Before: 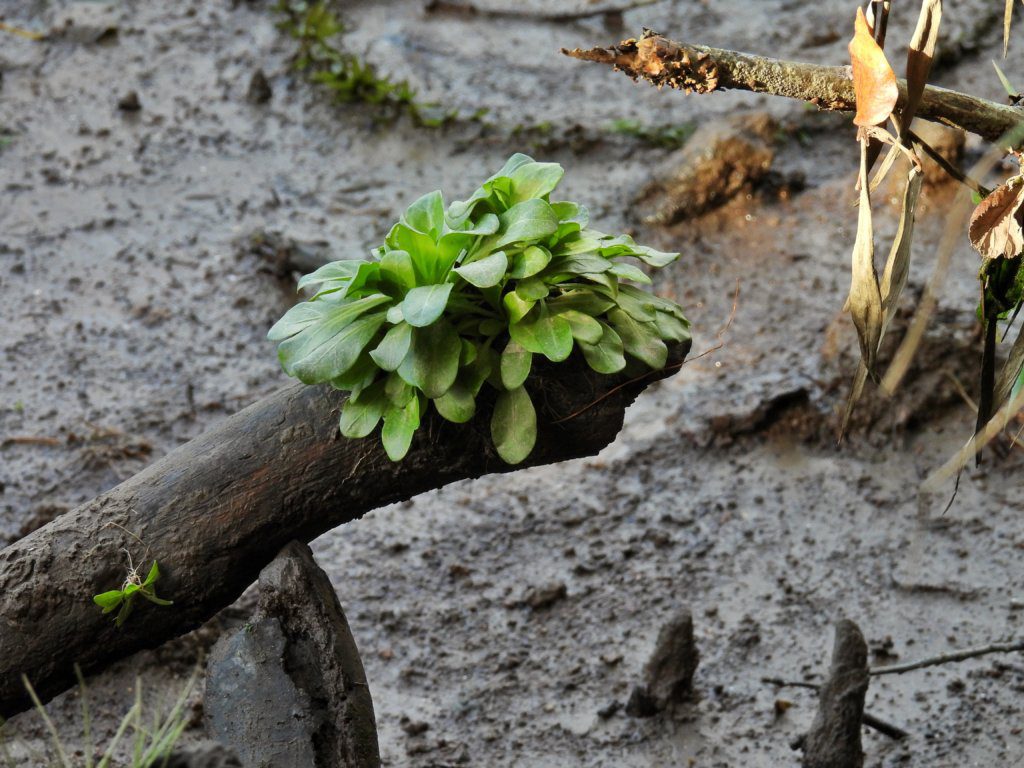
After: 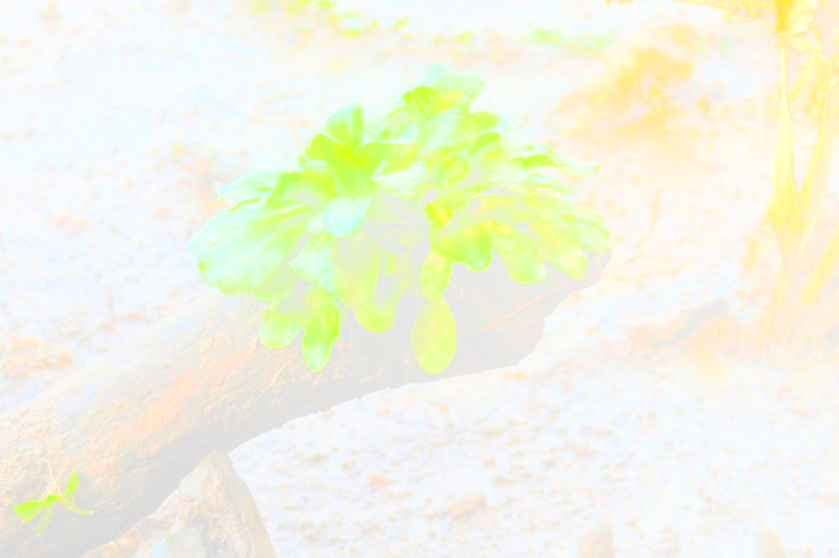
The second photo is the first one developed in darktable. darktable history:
color balance rgb: perceptual saturation grading › global saturation 25%, global vibrance 20%
crop: left 7.856%, top 11.836%, right 10.12%, bottom 15.387%
bloom: size 70%, threshold 25%, strength 70%
contrast brightness saturation: brightness 0.28
local contrast: on, module defaults
